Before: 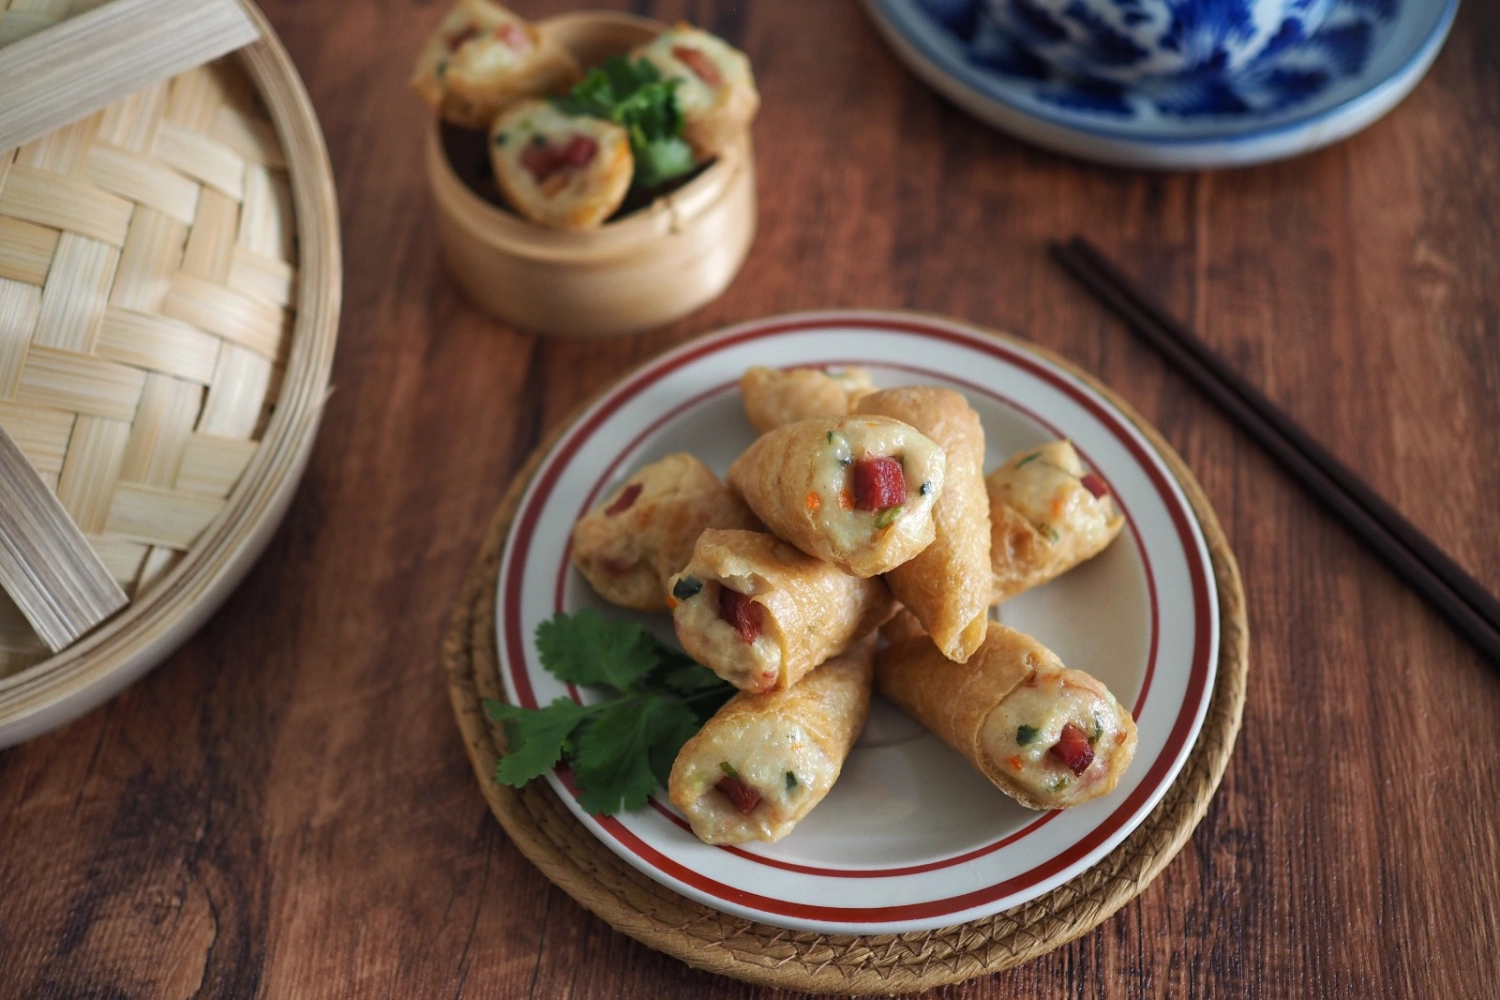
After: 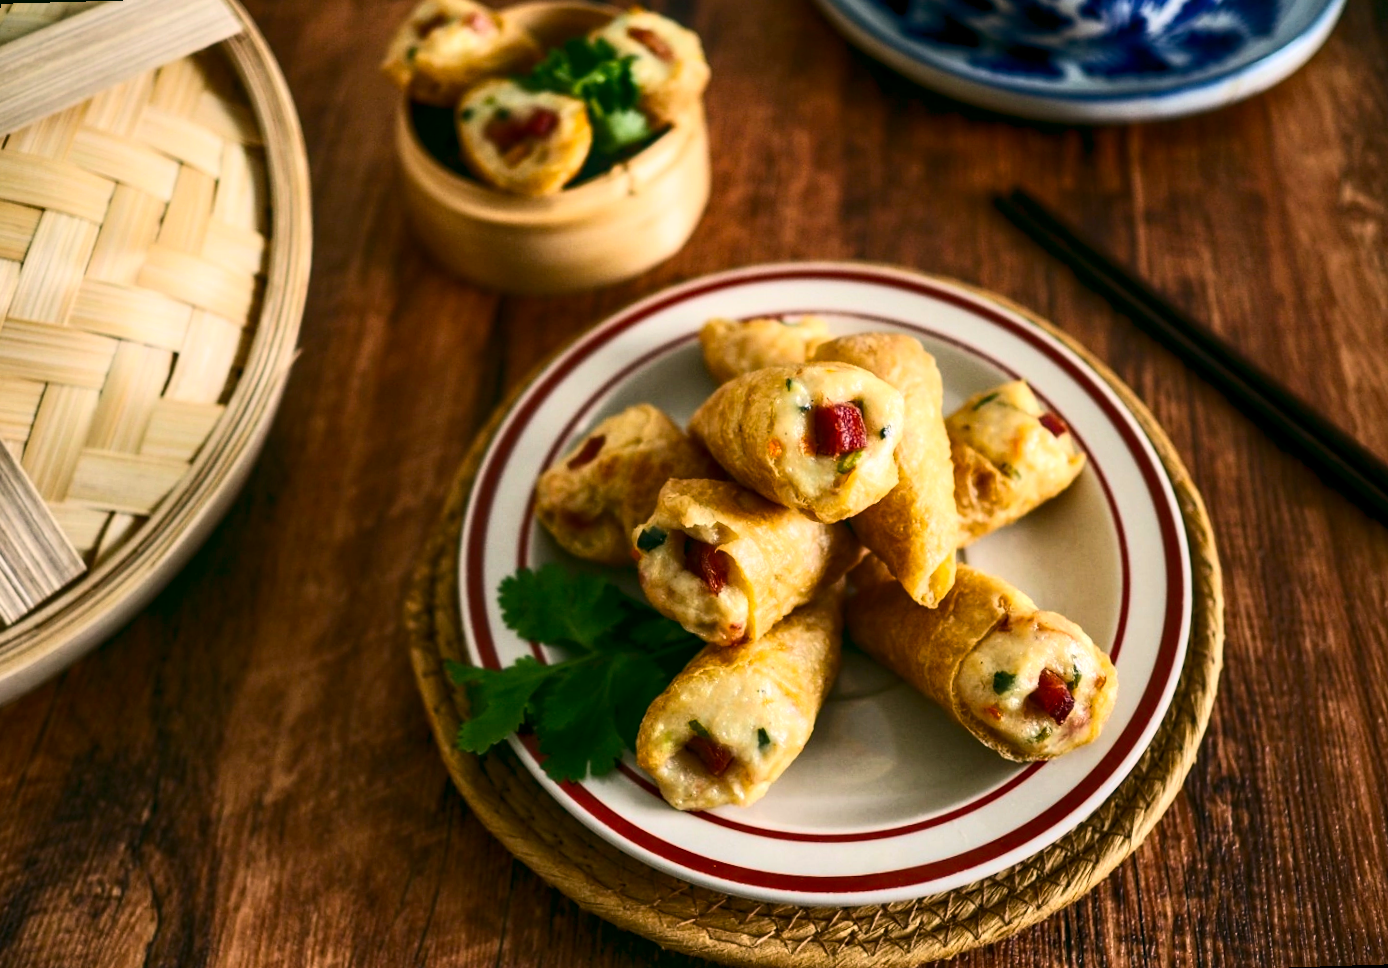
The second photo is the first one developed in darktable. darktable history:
rotate and perspective: rotation -1.68°, lens shift (vertical) -0.146, crop left 0.049, crop right 0.912, crop top 0.032, crop bottom 0.96
color balance rgb: perceptual saturation grading › global saturation 30%, global vibrance 20%
color correction: highlights a* 4.02, highlights b* 4.98, shadows a* -7.55, shadows b* 4.98
contrast brightness saturation: contrast 0.39, brightness 0.1
local contrast: detail 130%
color balance: lift [0.998, 0.998, 1.001, 1.002], gamma [0.995, 1.025, 0.992, 0.975], gain [0.995, 1.02, 0.997, 0.98]
rgb curve: curves: ch2 [(0, 0) (0.567, 0.512) (1, 1)], mode RGB, independent channels
